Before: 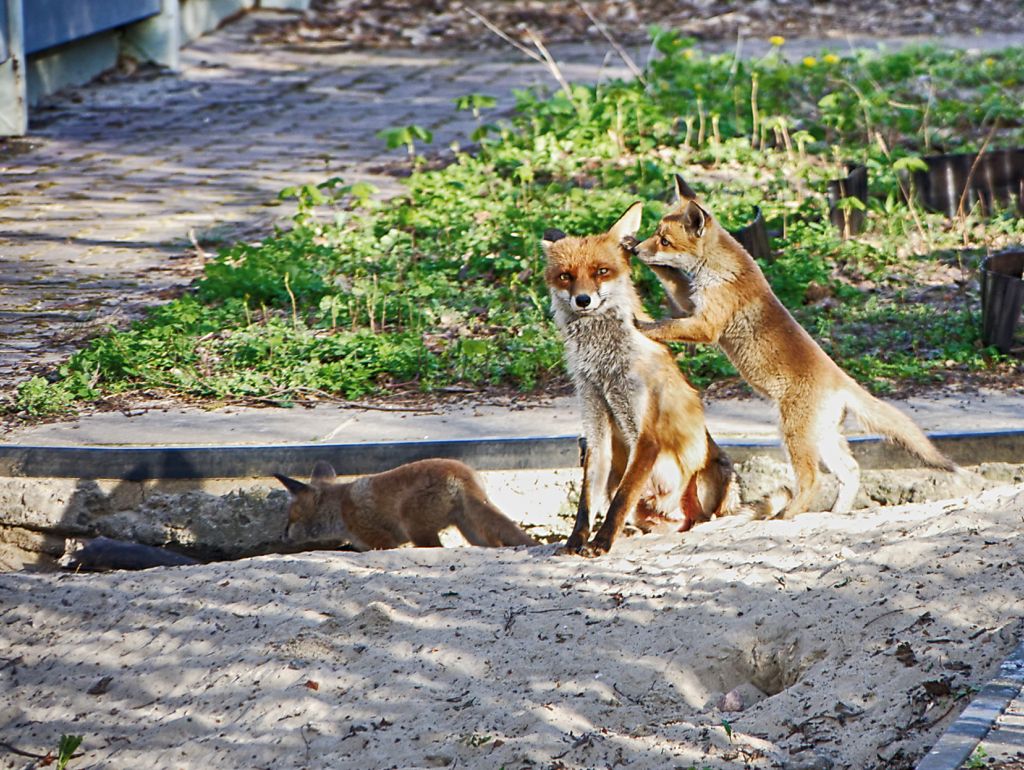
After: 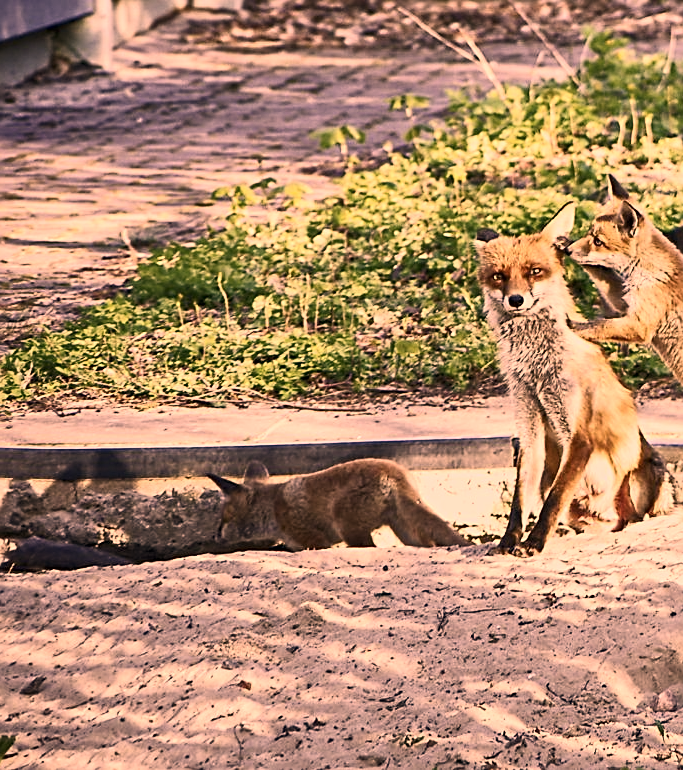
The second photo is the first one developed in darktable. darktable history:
contrast brightness saturation: contrast 0.243, brightness 0.086
crop and rotate: left 6.605%, right 26.664%
color correction: highlights a* 39.33, highlights b* 39.87, saturation 0.693
sharpen: amount 0.497
color calibration: illuminant same as pipeline (D50), adaptation XYZ, x 0.346, y 0.358, temperature 5009.18 K
